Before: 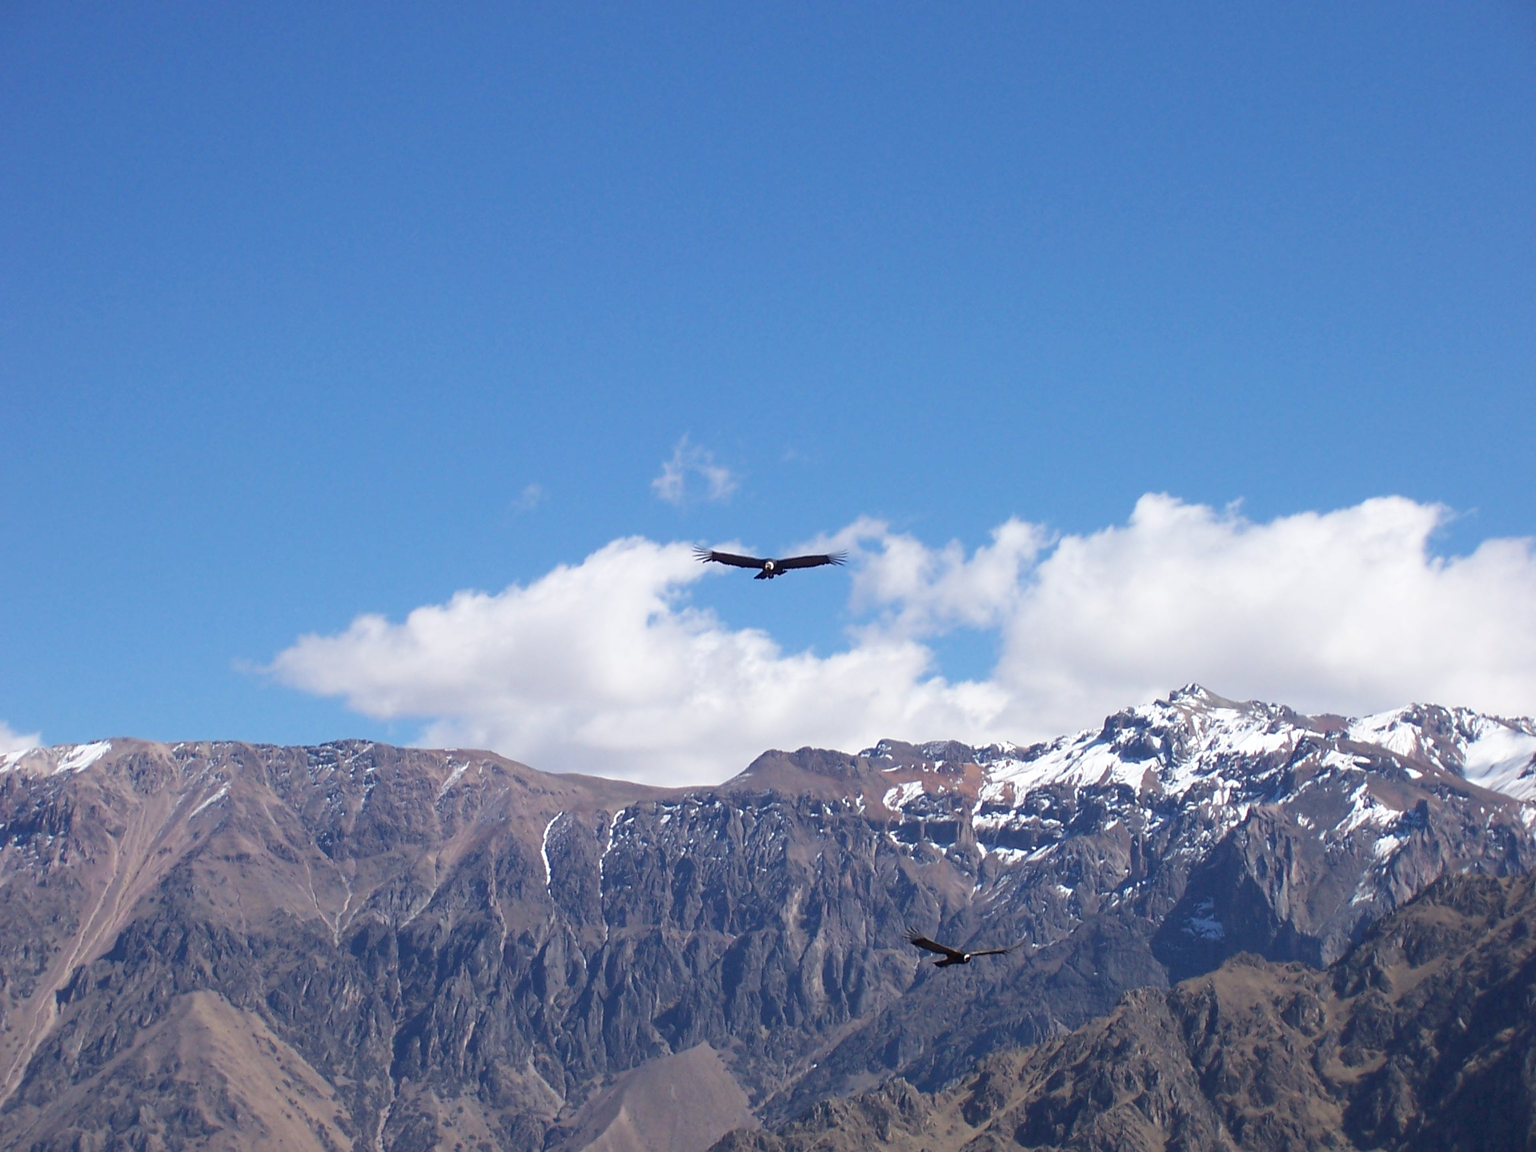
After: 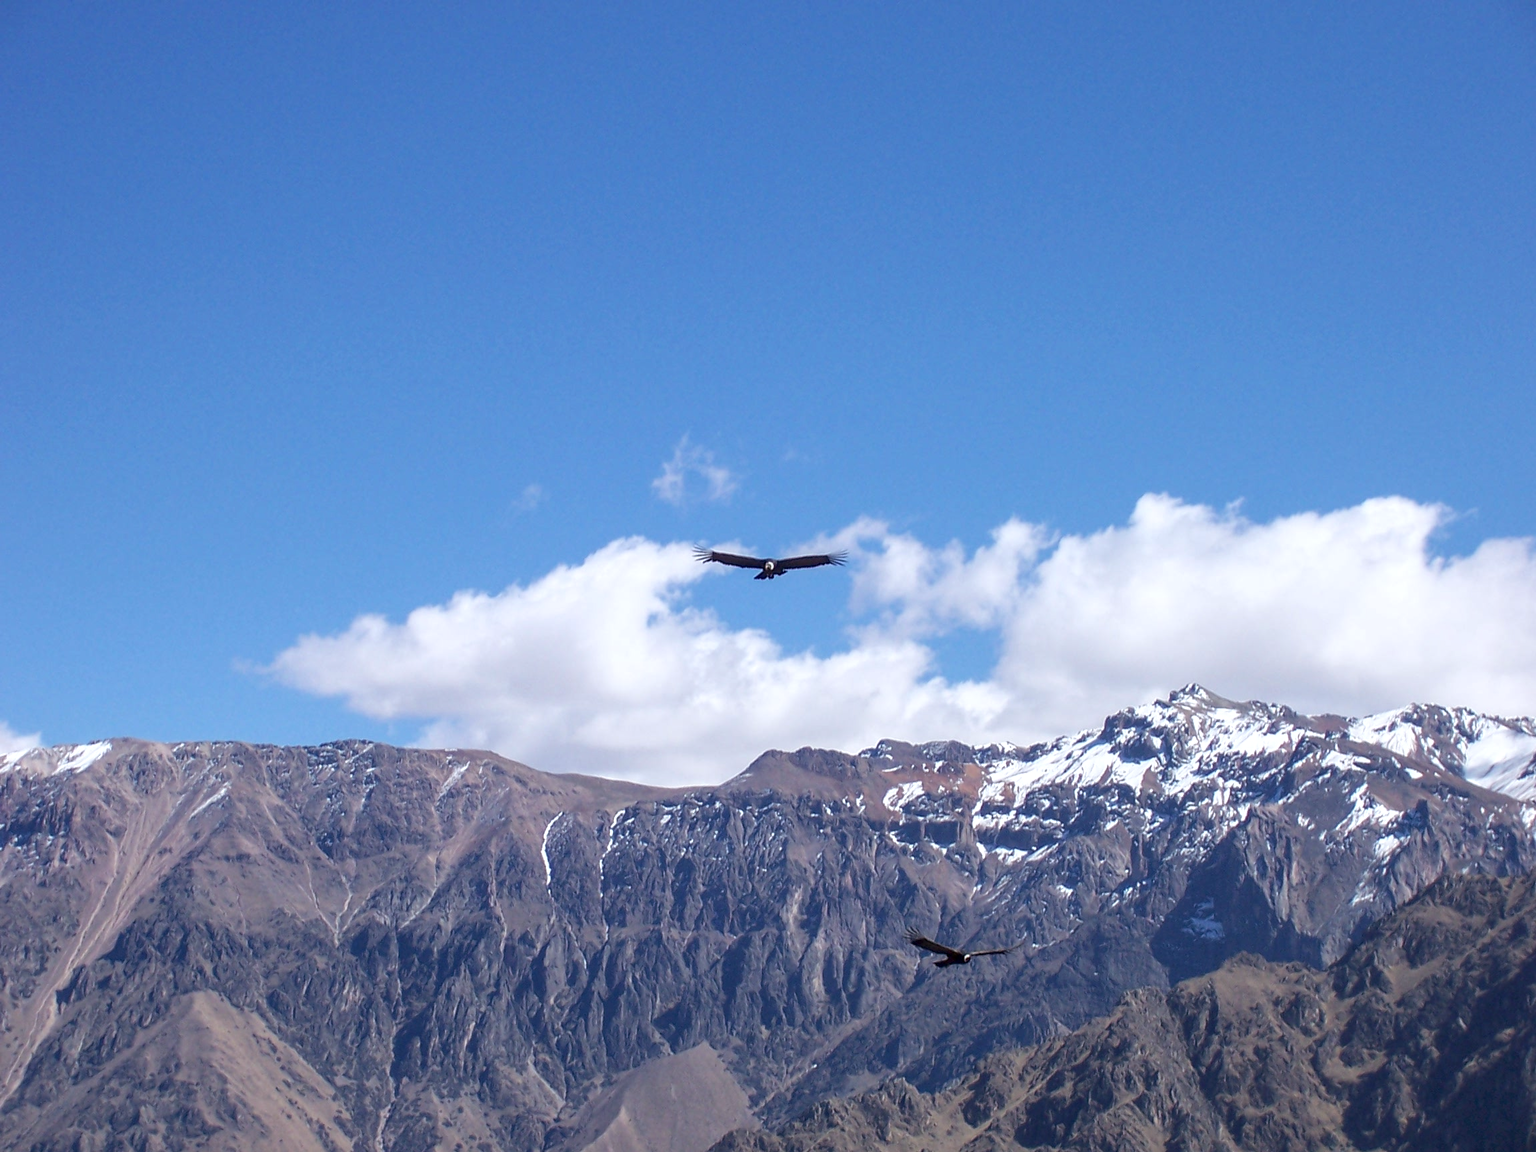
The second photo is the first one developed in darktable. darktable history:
local contrast: on, module defaults
white balance: red 0.983, blue 1.036
